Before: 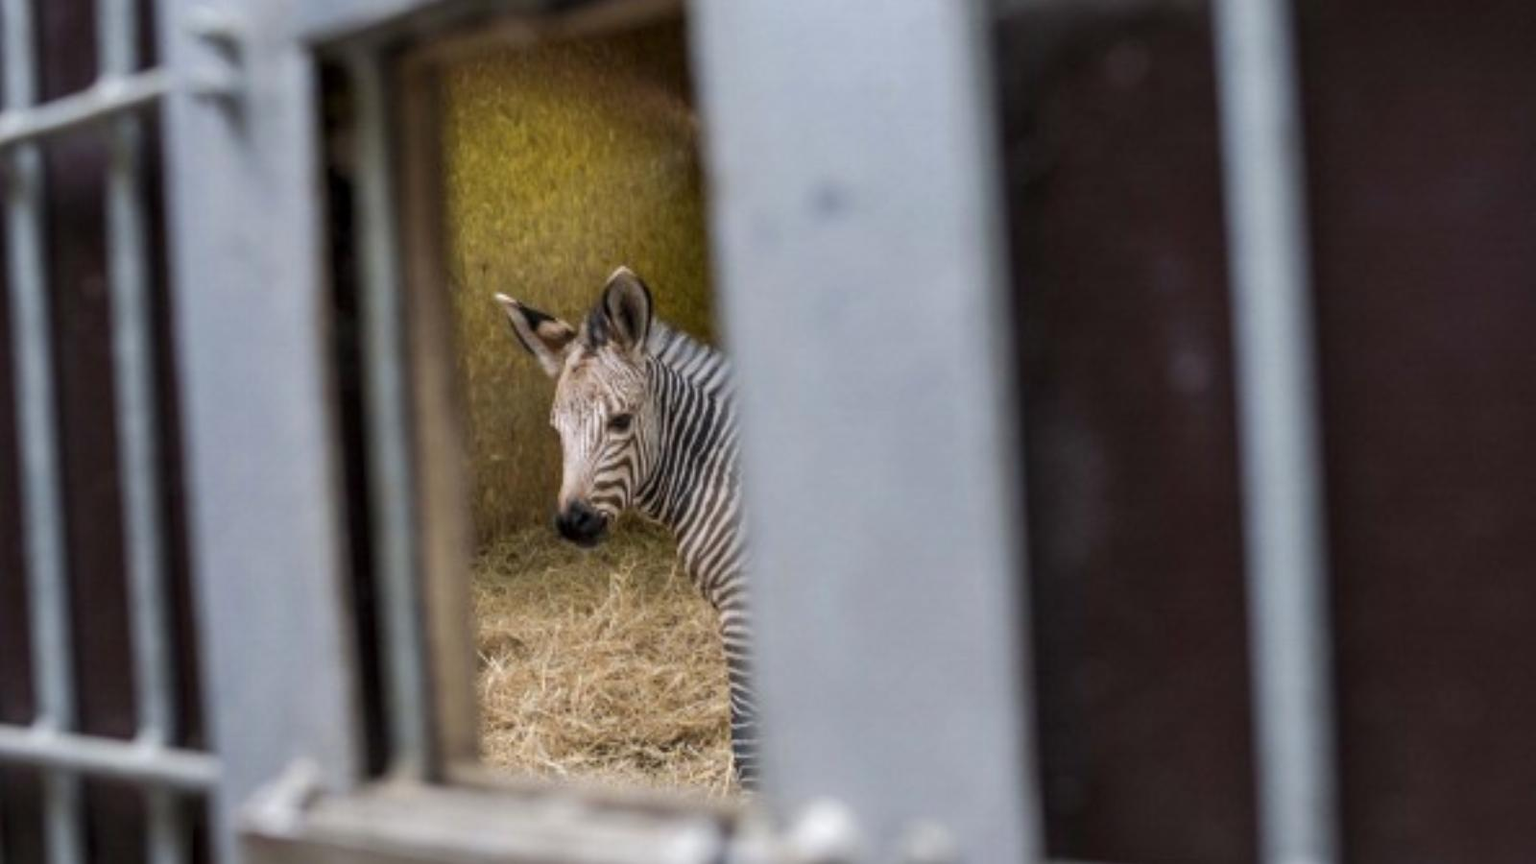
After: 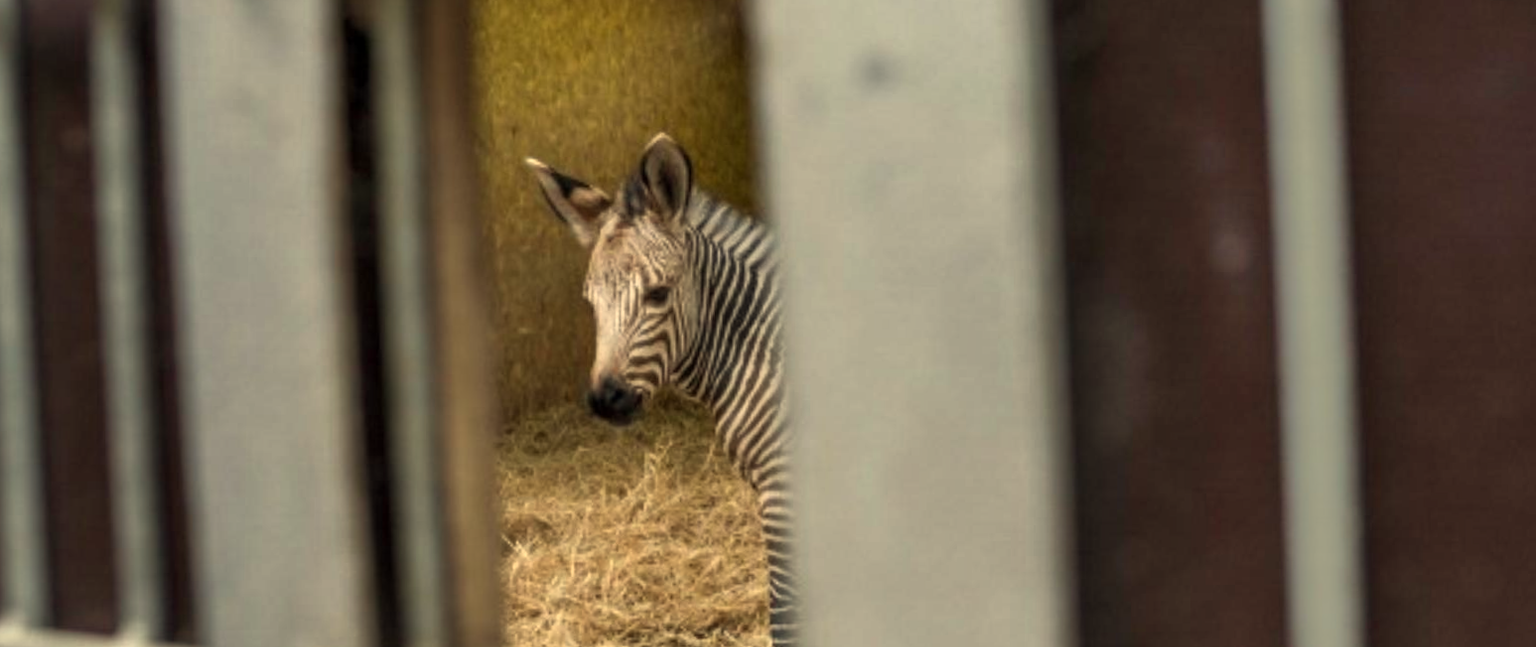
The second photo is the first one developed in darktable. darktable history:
white balance: red 1.08, blue 0.791
rotate and perspective: rotation 0.679°, lens shift (horizontal) 0.136, crop left 0.009, crop right 0.991, crop top 0.078, crop bottom 0.95
tone equalizer: -7 EV -0.63 EV, -6 EV 1 EV, -5 EV -0.45 EV, -4 EV 0.43 EV, -3 EV 0.41 EV, -2 EV 0.15 EV, -1 EV -0.15 EV, +0 EV -0.39 EV, smoothing diameter 25%, edges refinement/feathering 10, preserve details guided filter
crop and rotate: left 1.814%, top 12.818%, right 0.25%, bottom 9.225%
